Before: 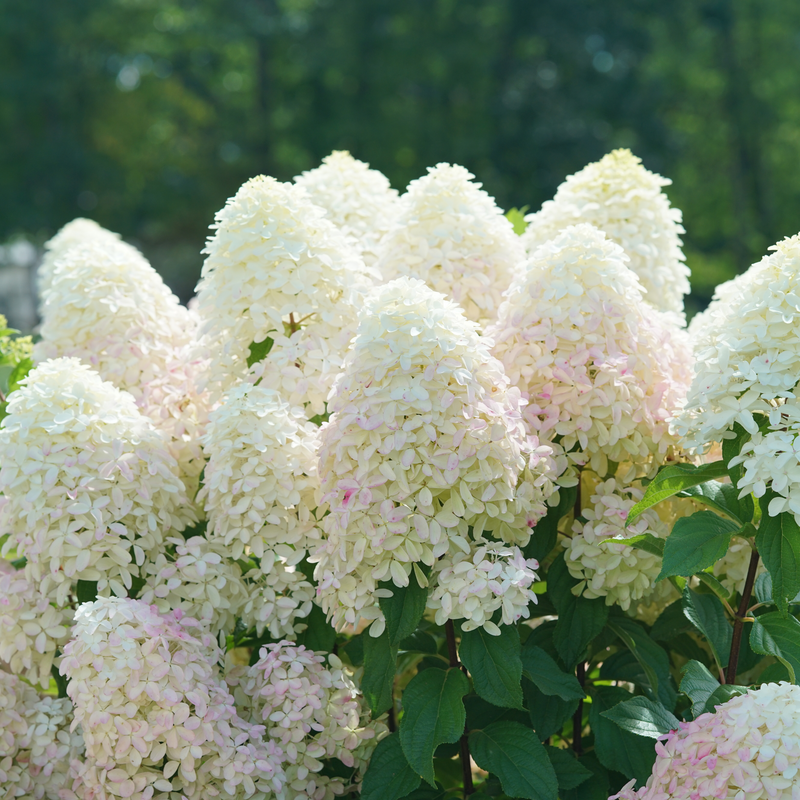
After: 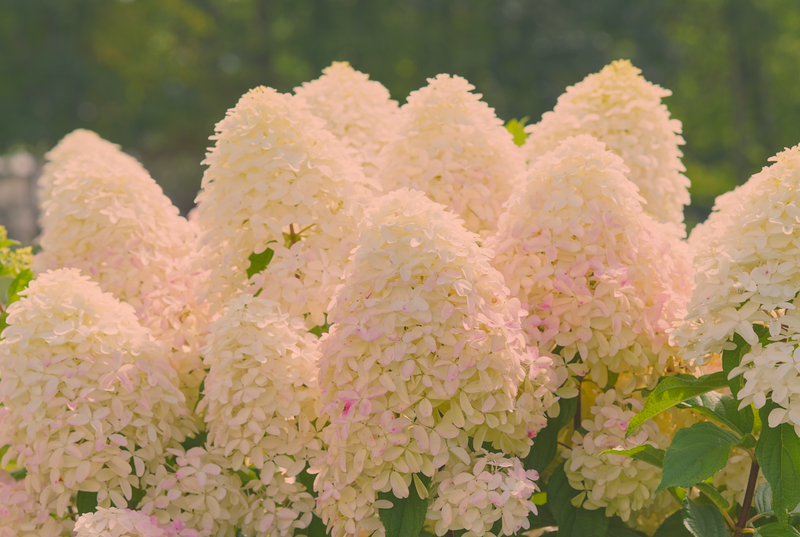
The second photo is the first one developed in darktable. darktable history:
contrast brightness saturation: contrast -0.298
color correction: highlights a* 20.92, highlights b* 19.73
crop: top 11.129%, bottom 21.66%
local contrast: detail 110%
